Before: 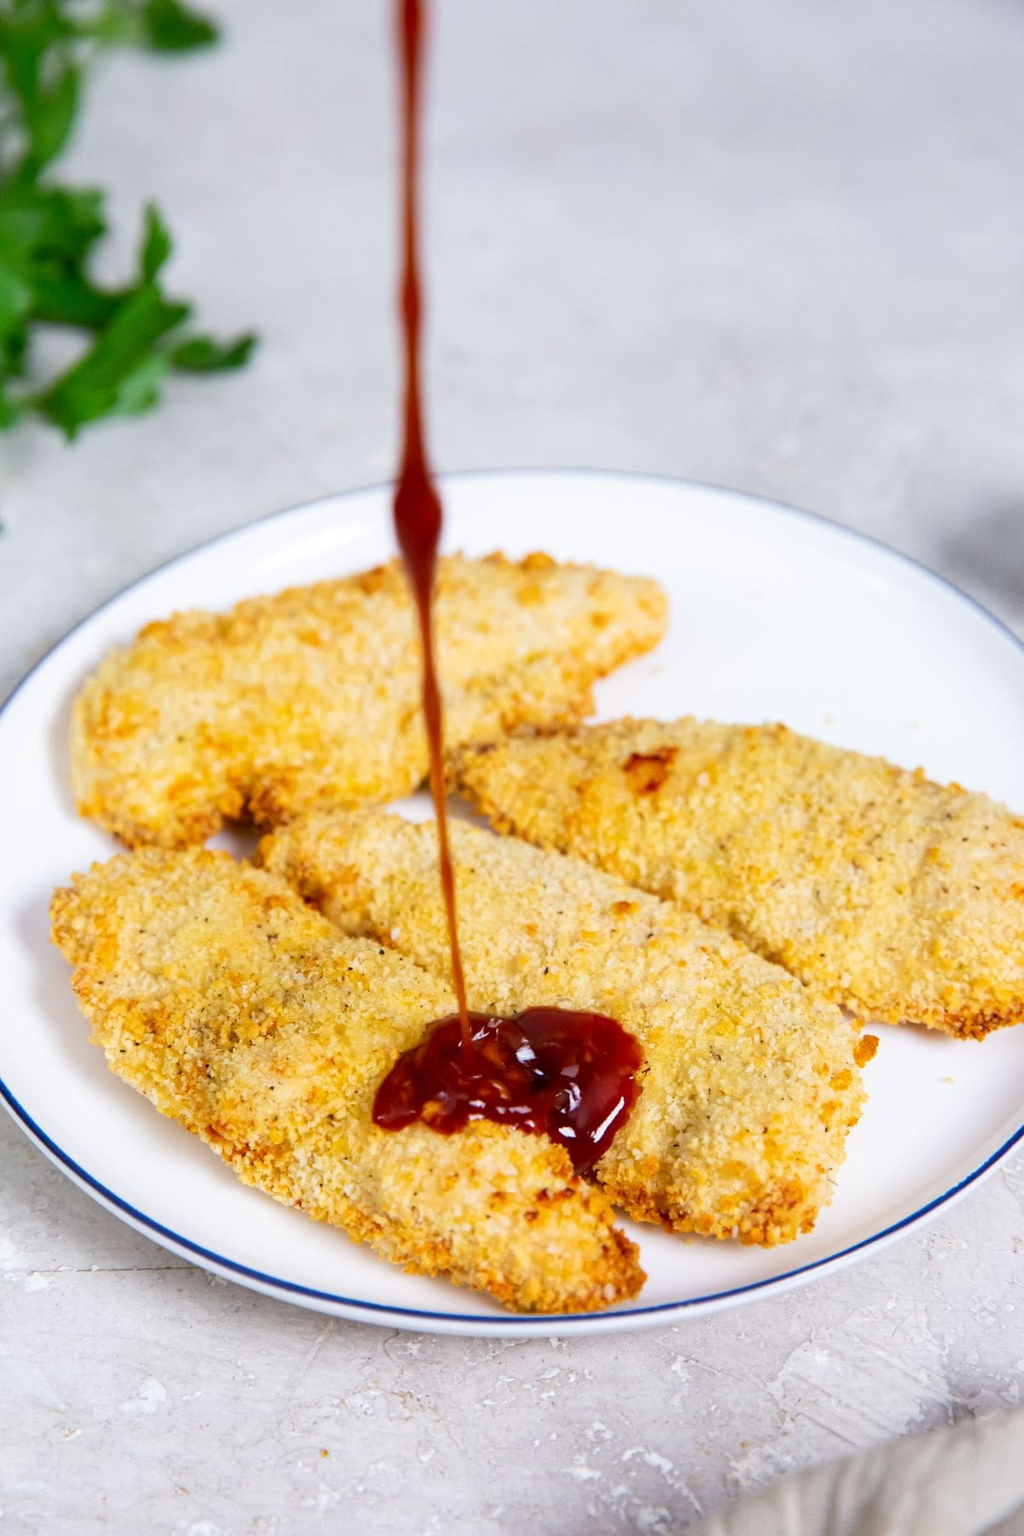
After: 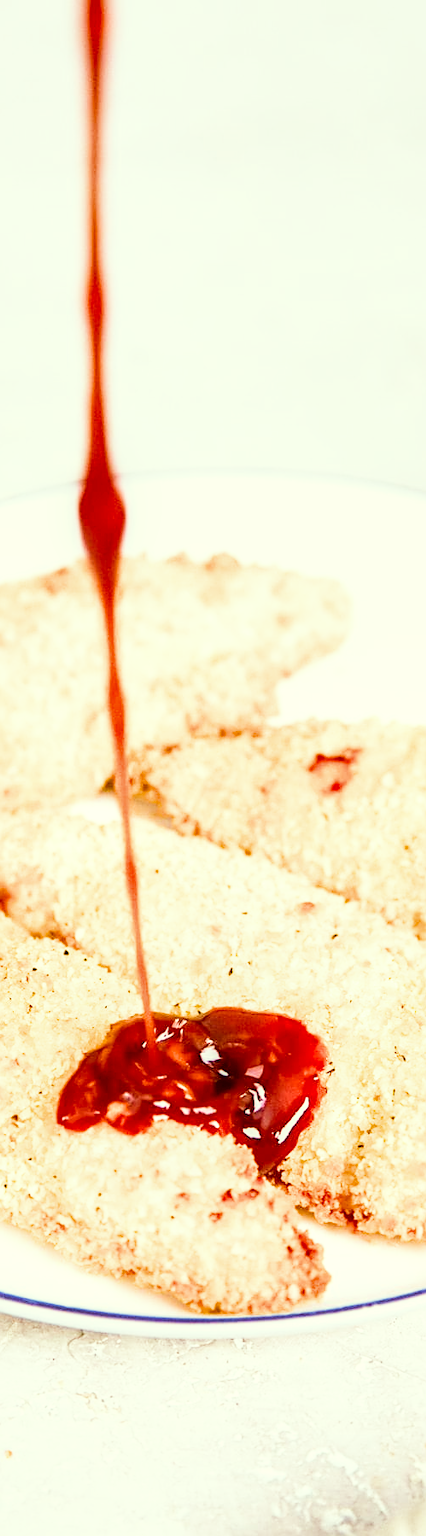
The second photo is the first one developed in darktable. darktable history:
sharpen: on, module defaults
velvia: on, module defaults
exposure: black level correction 0, exposure 1.694 EV, compensate exposure bias true, compensate highlight preservation false
crop: left 30.89%, right 27.45%
local contrast: on, module defaults
filmic rgb: black relative exposure -5 EV, white relative exposure 3.98 EV, hardness 2.9, contrast 1.3, highlights saturation mix -29.32%
color correction: highlights a* -5.44, highlights b* 9.8, shadows a* 9.31, shadows b* 24.89
